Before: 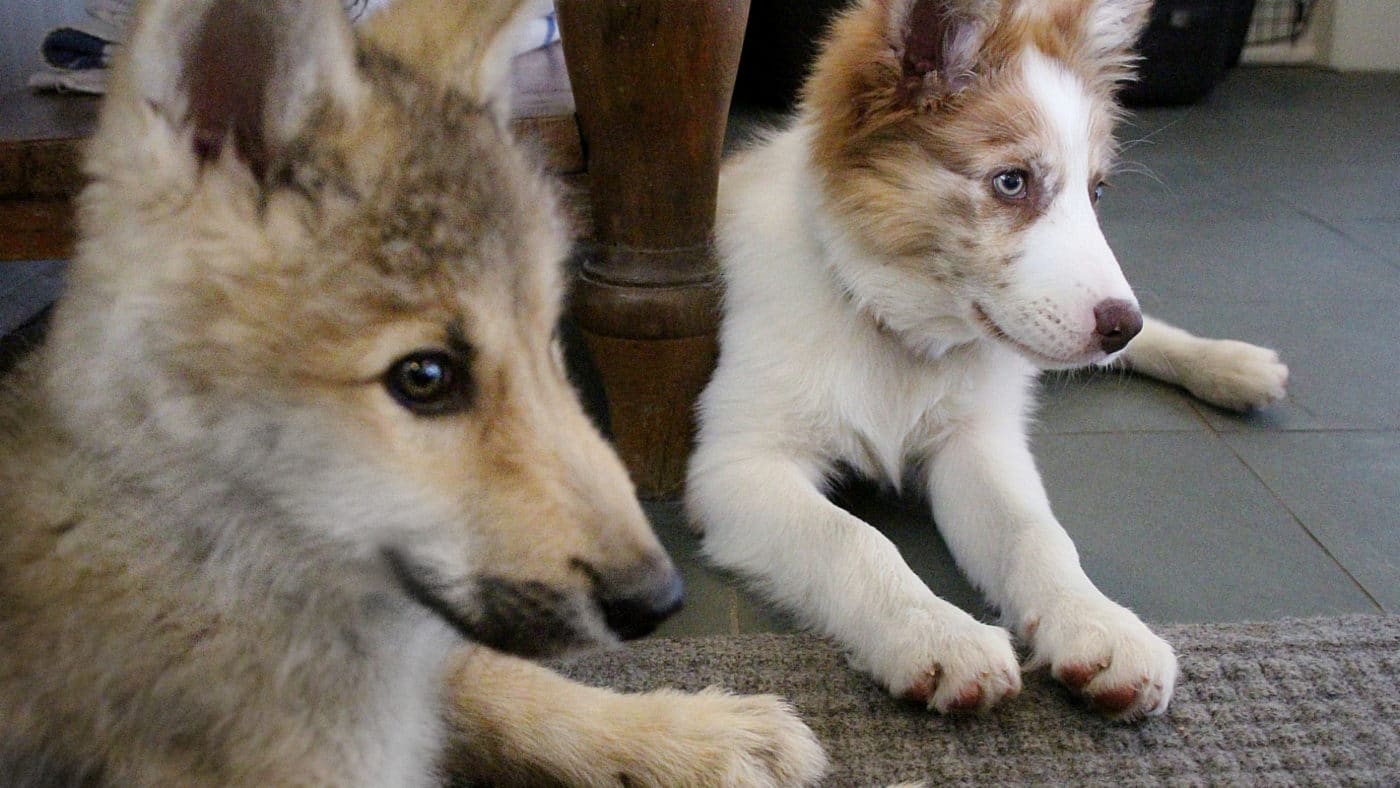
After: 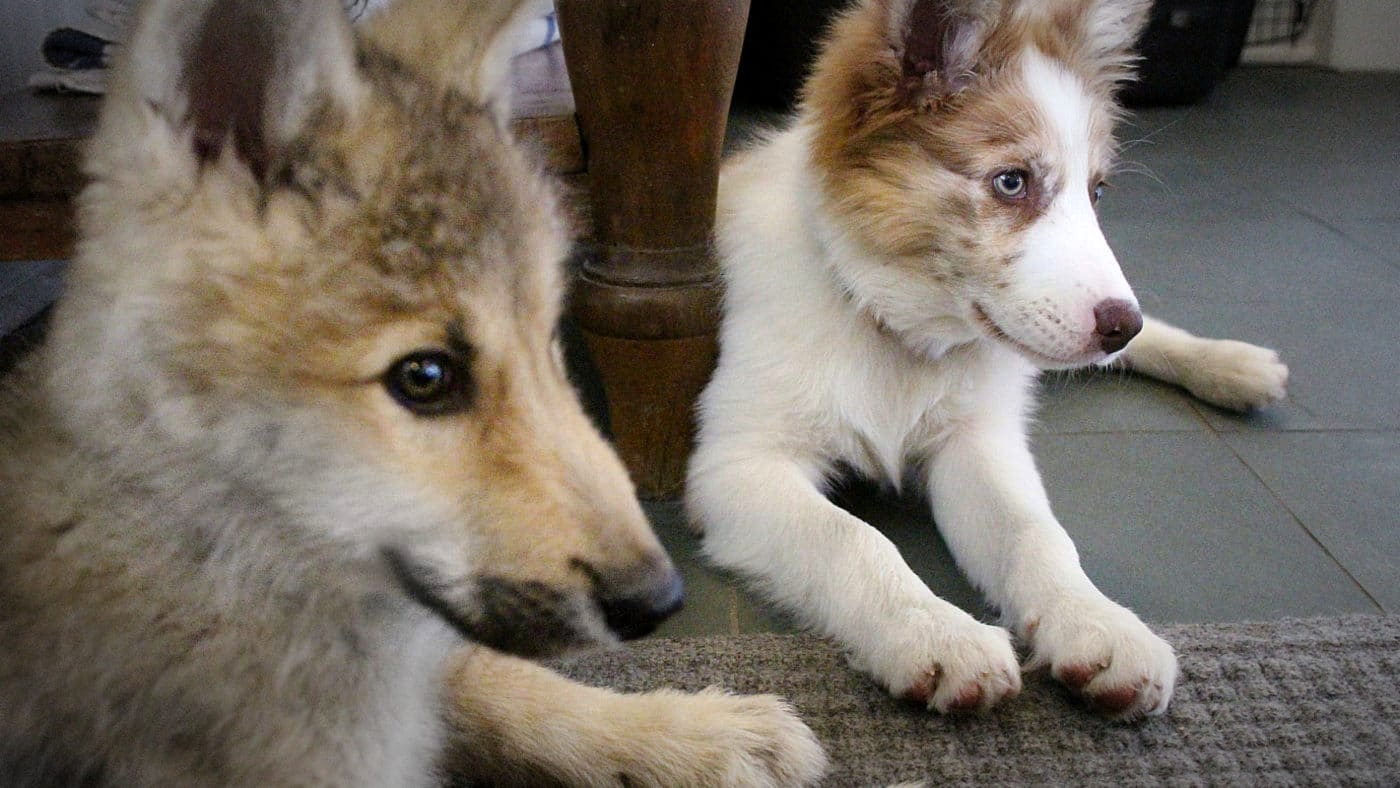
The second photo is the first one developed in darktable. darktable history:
exposure: exposure 0.086 EV, compensate exposure bias true, compensate highlight preservation false
vignetting: fall-off start 67.91%, fall-off radius 68.25%, automatic ratio true
color balance rgb: perceptual saturation grading › global saturation 0.7%, perceptual brilliance grading › highlights 2.928%, global vibrance 20%
